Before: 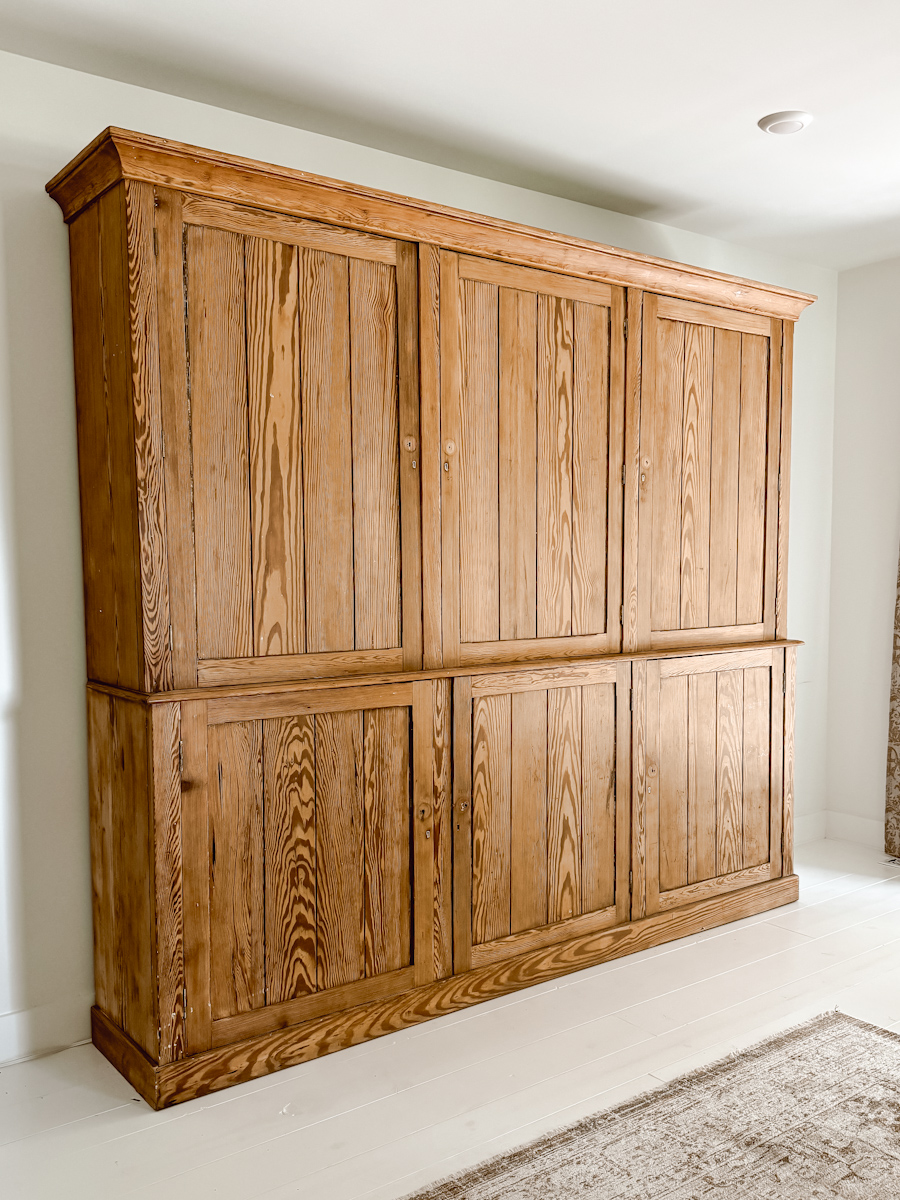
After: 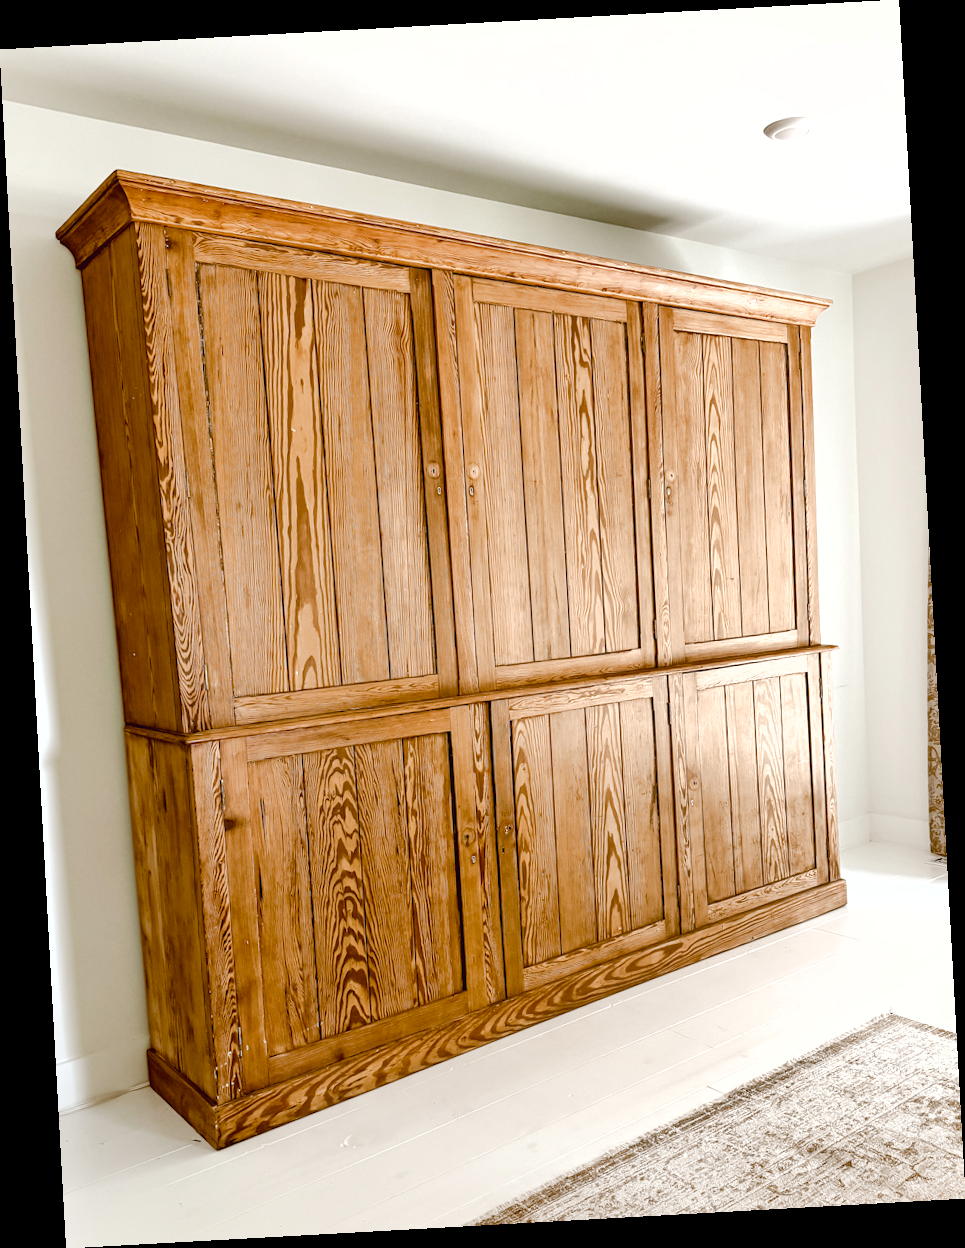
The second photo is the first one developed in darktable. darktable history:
rotate and perspective: rotation -3.18°, automatic cropping off
shadows and highlights: low approximation 0.01, soften with gaussian
color balance rgb: perceptual saturation grading › global saturation 20%, perceptual saturation grading › highlights -50%, perceptual saturation grading › shadows 30%, perceptual brilliance grading › global brilliance 10%, perceptual brilliance grading › shadows 15%
tone curve: curves: ch0 [(0, 0) (0.003, 0.003) (0.011, 0.011) (0.025, 0.025) (0.044, 0.045) (0.069, 0.07) (0.1, 0.1) (0.136, 0.137) (0.177, 0.179) (0.224, 0.226) (0.277, 0.279) (0.335, 0.338) (0.399, 0.402) (0.468, 0.472) (0.543, 0.547) (0.623, 0.628) (0.709, 0.715) (0.801, 0.807) (0.898, 0.902) (1, 1)], preserve colors none
